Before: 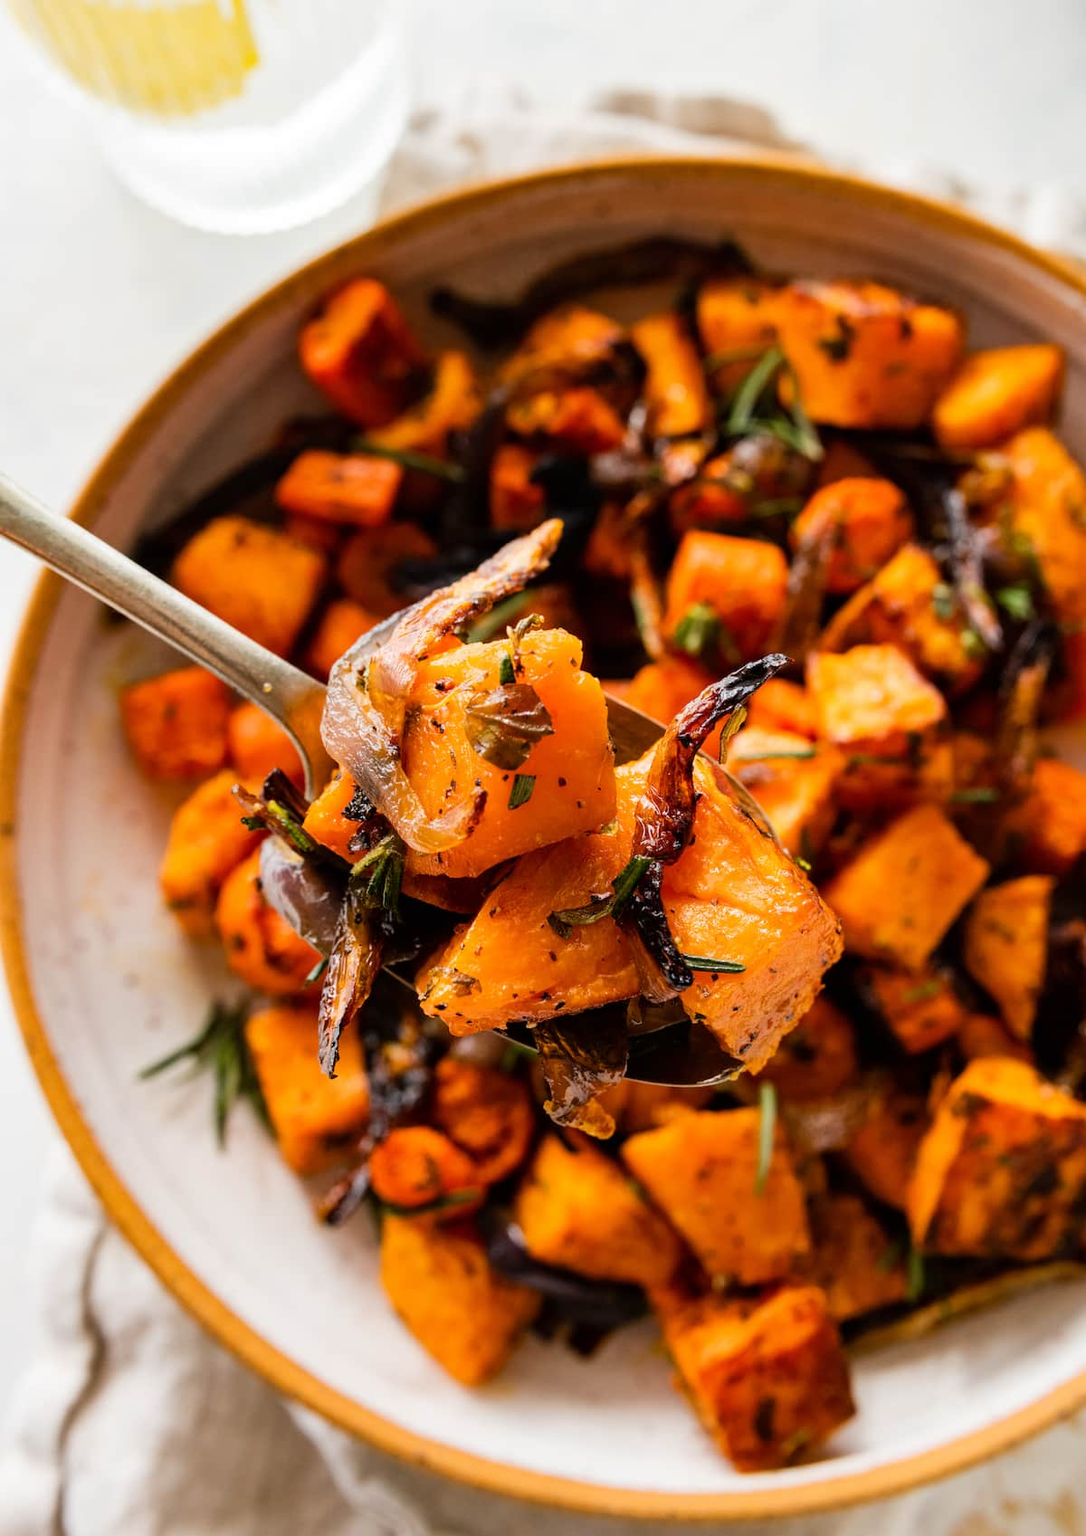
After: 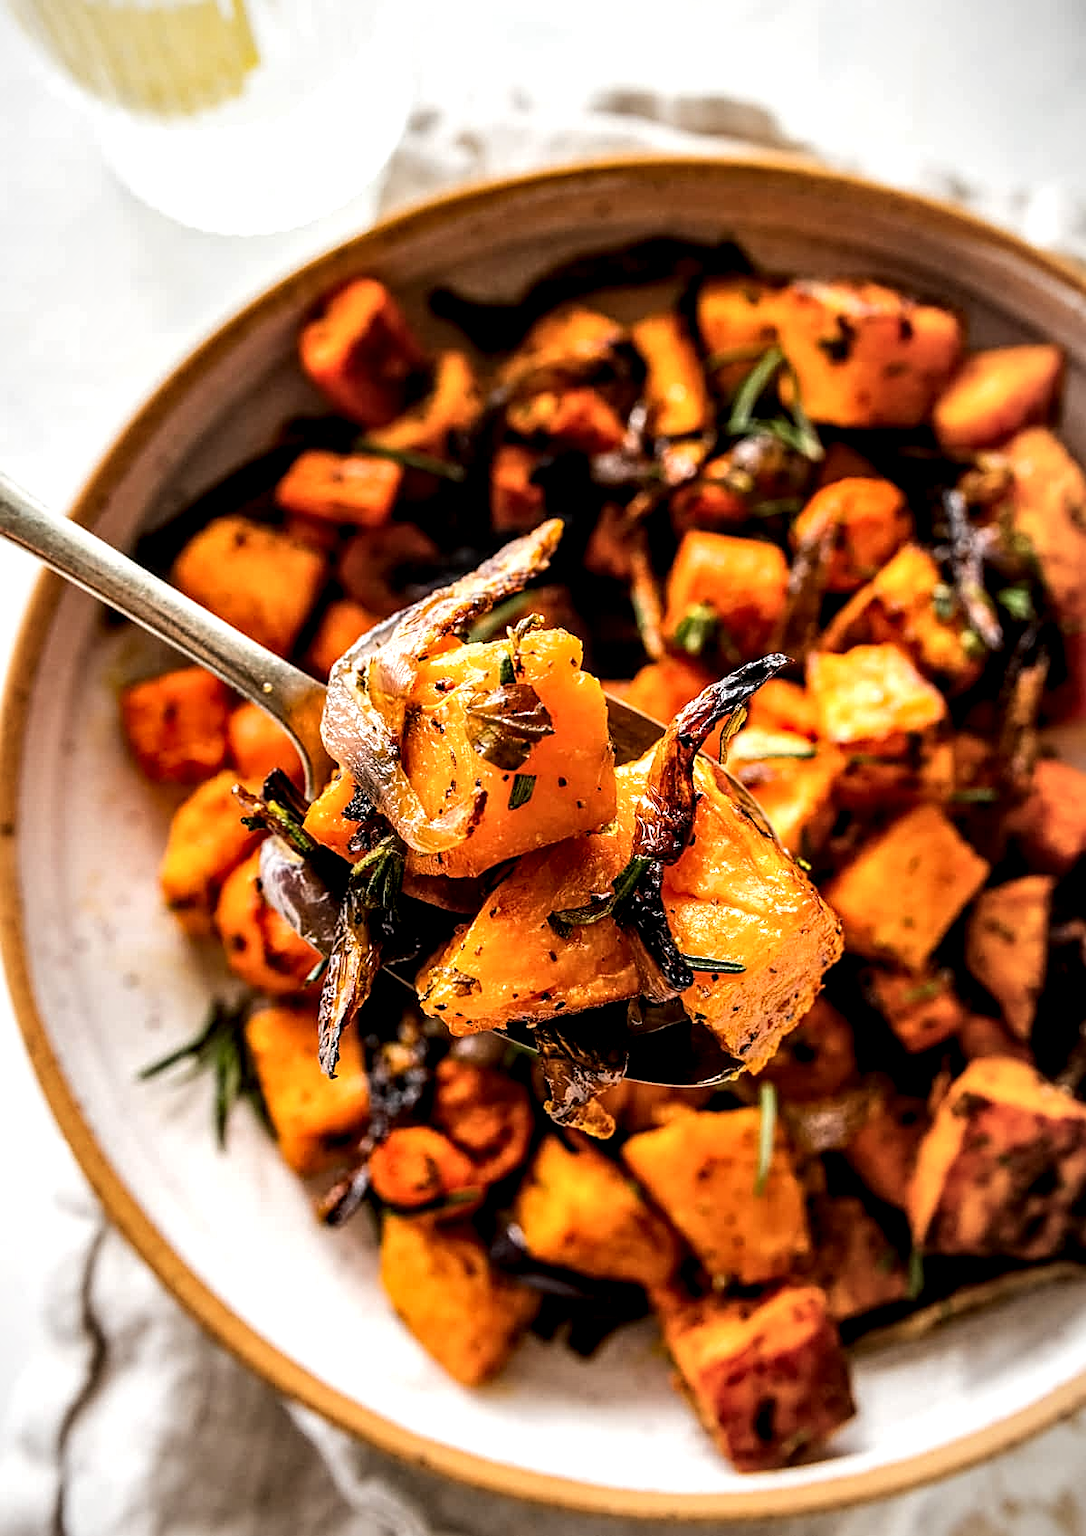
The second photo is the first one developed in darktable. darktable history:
sharpen: on, module defaults
vignetting: fall-off start 72.28%, fall-off radius 106.76%, width/height ratio 0.731
local contrast: detail 160%
tone equalizer: -8 EV -0.384 EV, -7 EV -0.376 EV, -6 EV -0.338 EV, -5 EV -0.188 EV, -3 EV 0.212 EV, -2 EV 0.316 EV, -1 EV 0.365 EV, +0 EV 0.44 EV, edges refinement/feathering 500, mask exposure compensation -1.57 EV, preserve details no
